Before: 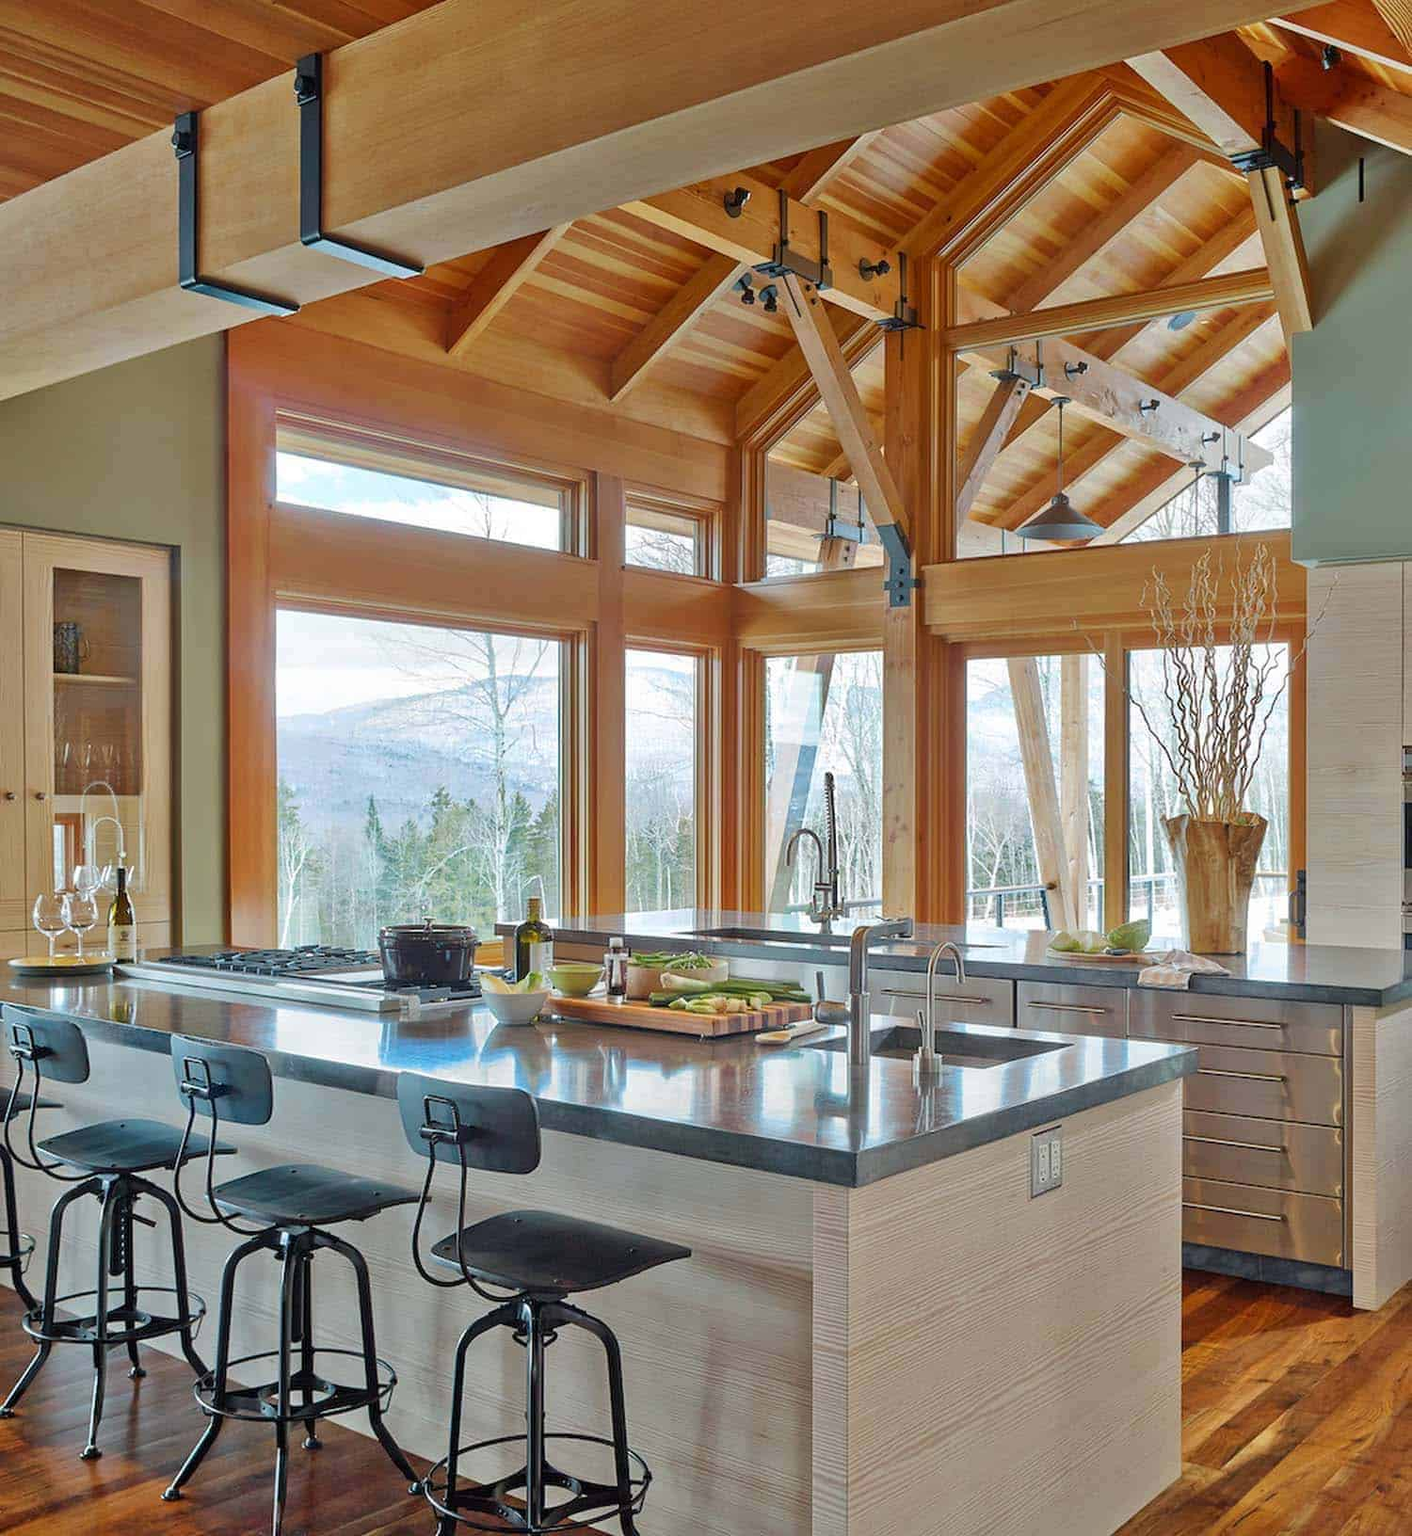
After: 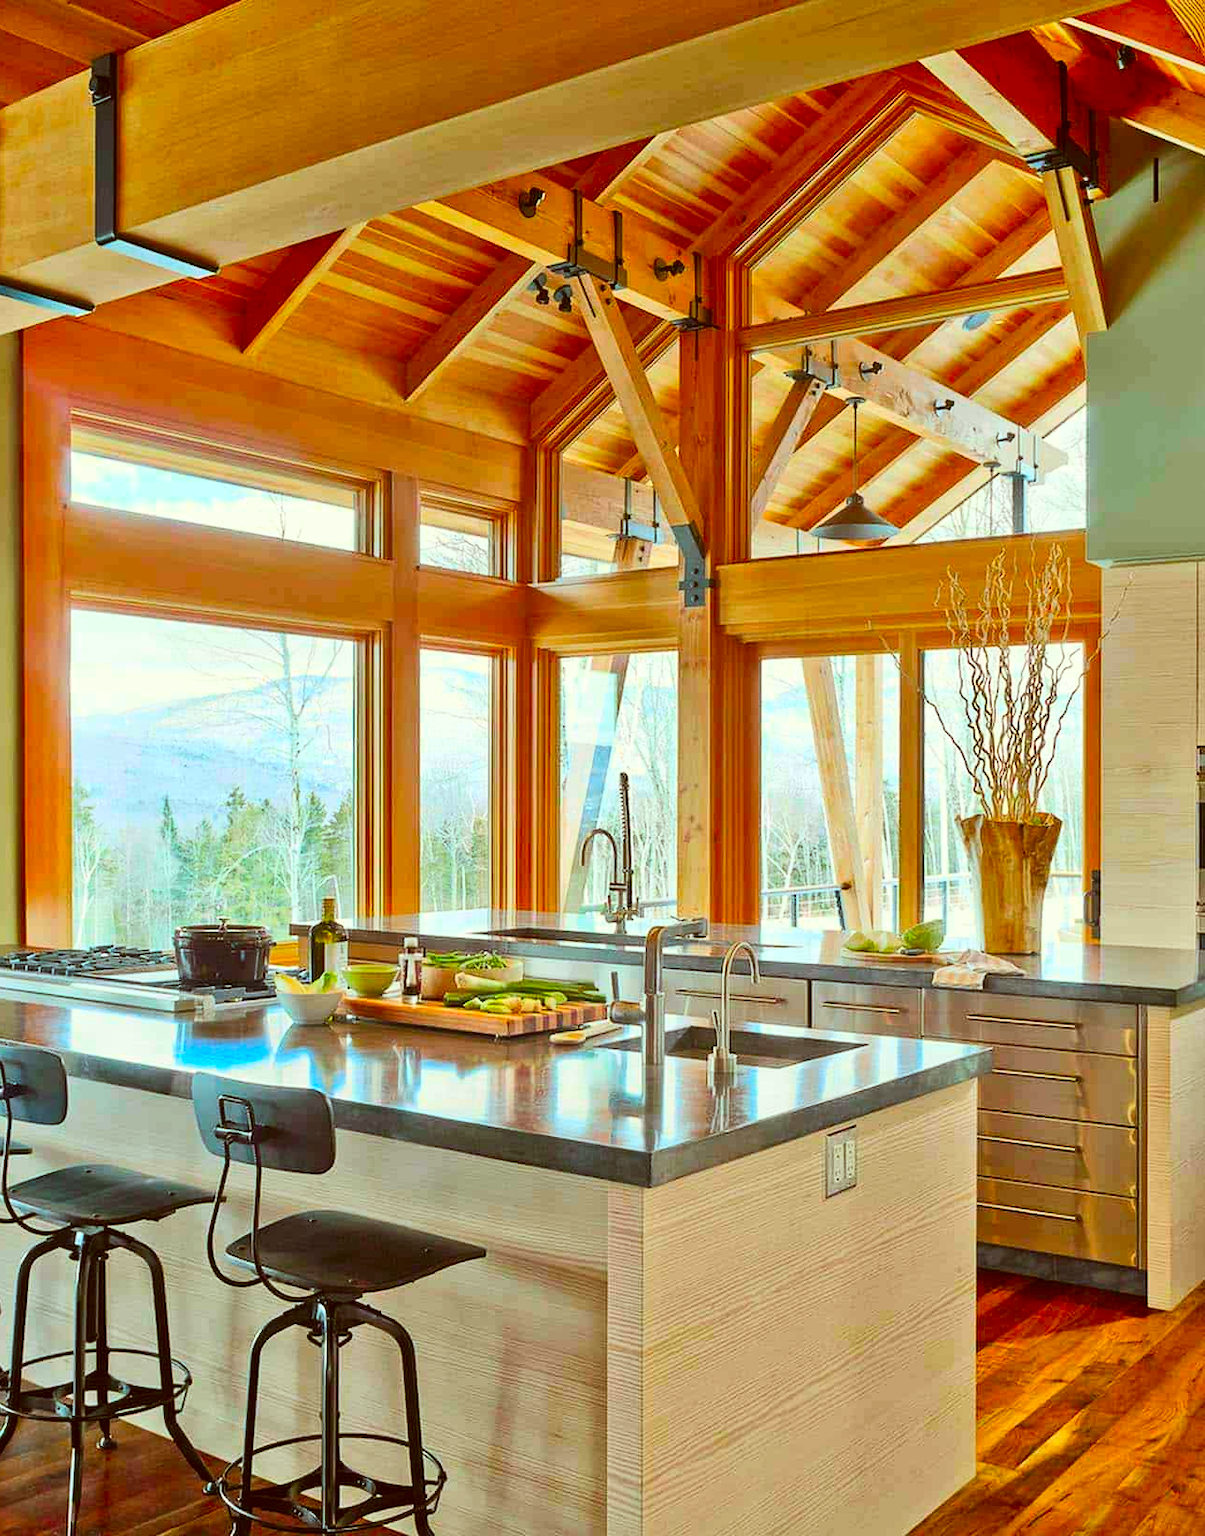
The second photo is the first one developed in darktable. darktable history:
crop and rotate: left 14.584%
color correction: highlights a* -5.94, highlights b* 9.48, shadows a* 10.12, shadows b* 23.94
contrast brightness saturation: contrast 0.2, brightness 0.2, saturation 0.8
tone equalizer: -8 EV -0.417 EV, -7 EV -0.389 EV, -6 EV -0.333 EV, -5 EV -0.222 EV, -3 EV 0.222 EV, -2 EV 0.333 EV, -1 EV 0.389 EV, +0 EV 0.417 EV, edges refinement/feathering 500, mask exposure compensation -1.57 EV, preserve details no
exposure: exposure -0.36 EV, compensate highlight preservation false
